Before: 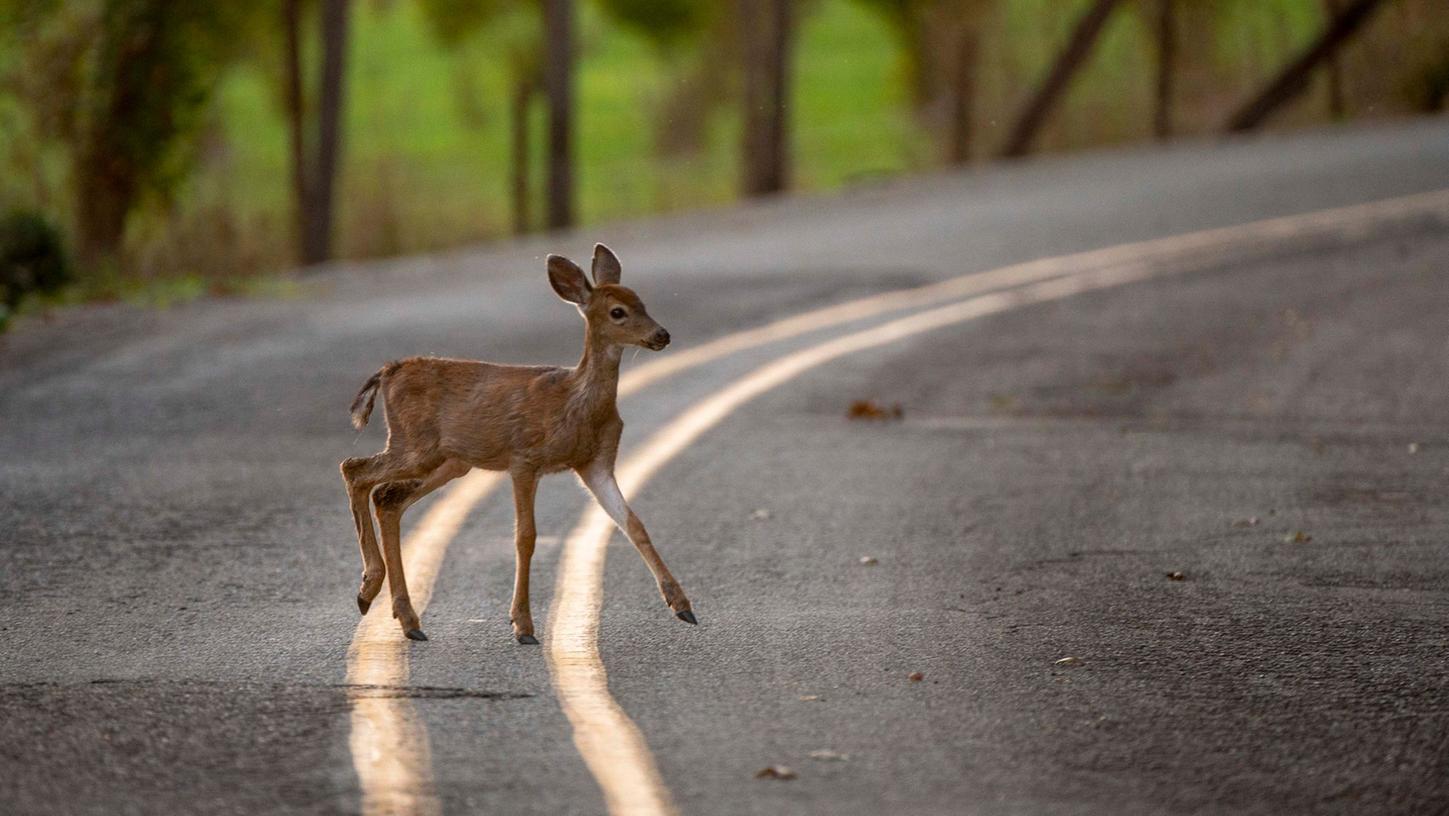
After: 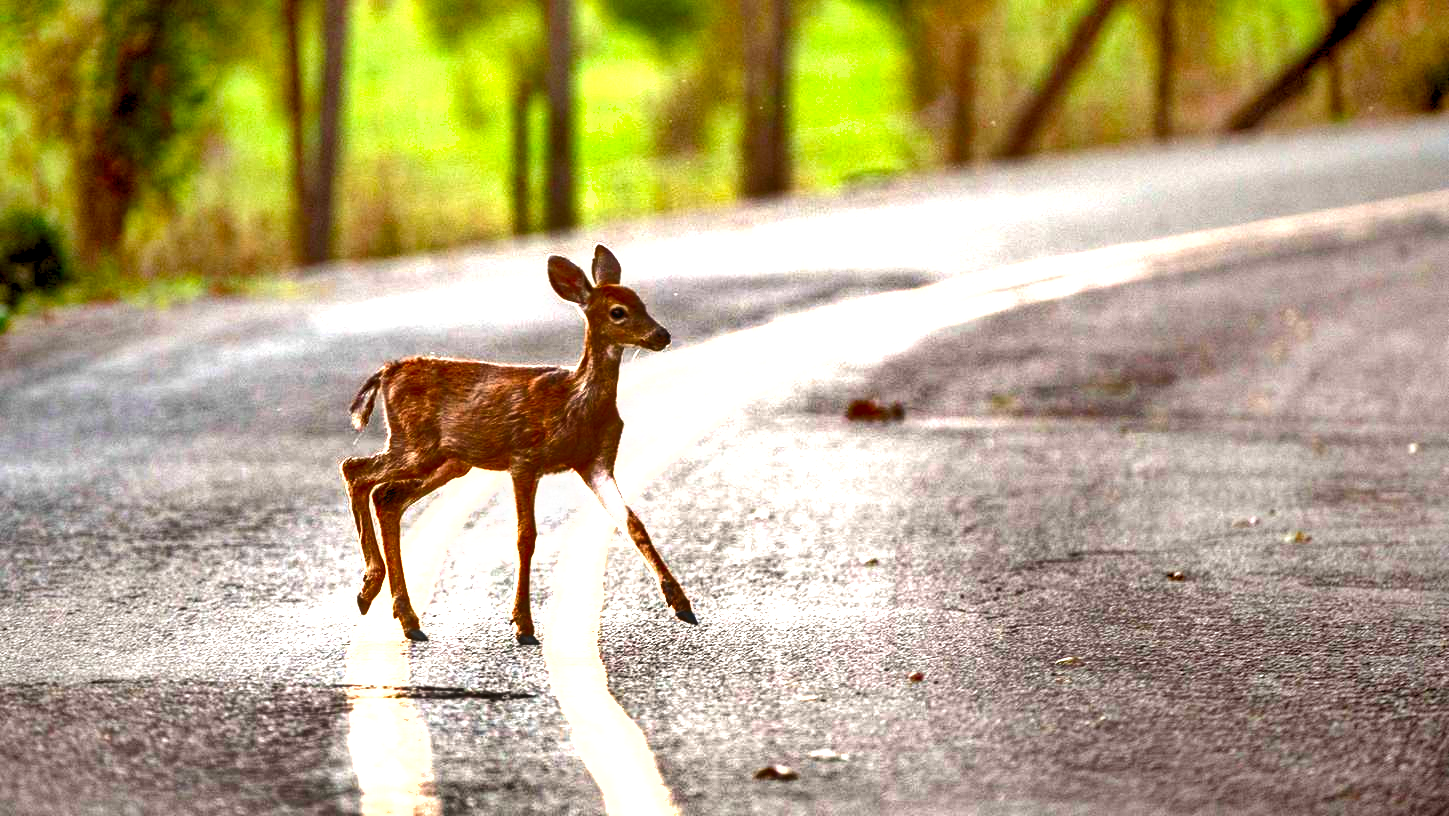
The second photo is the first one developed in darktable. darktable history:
shadows and highlights: radius 171.16, shadows 27, white point adjustment 3.13, highlights -67.95, soften with gaussian
exposure: black level correction 0, exposure 1.4 EV, compensate highlight preservation false
white balance: emerald 1
contrast brightness saturation: brightness -0.2, saturation 0.08
levels: levels [0.036, 0.364, 0.827]
local contrast: on, module defaults
